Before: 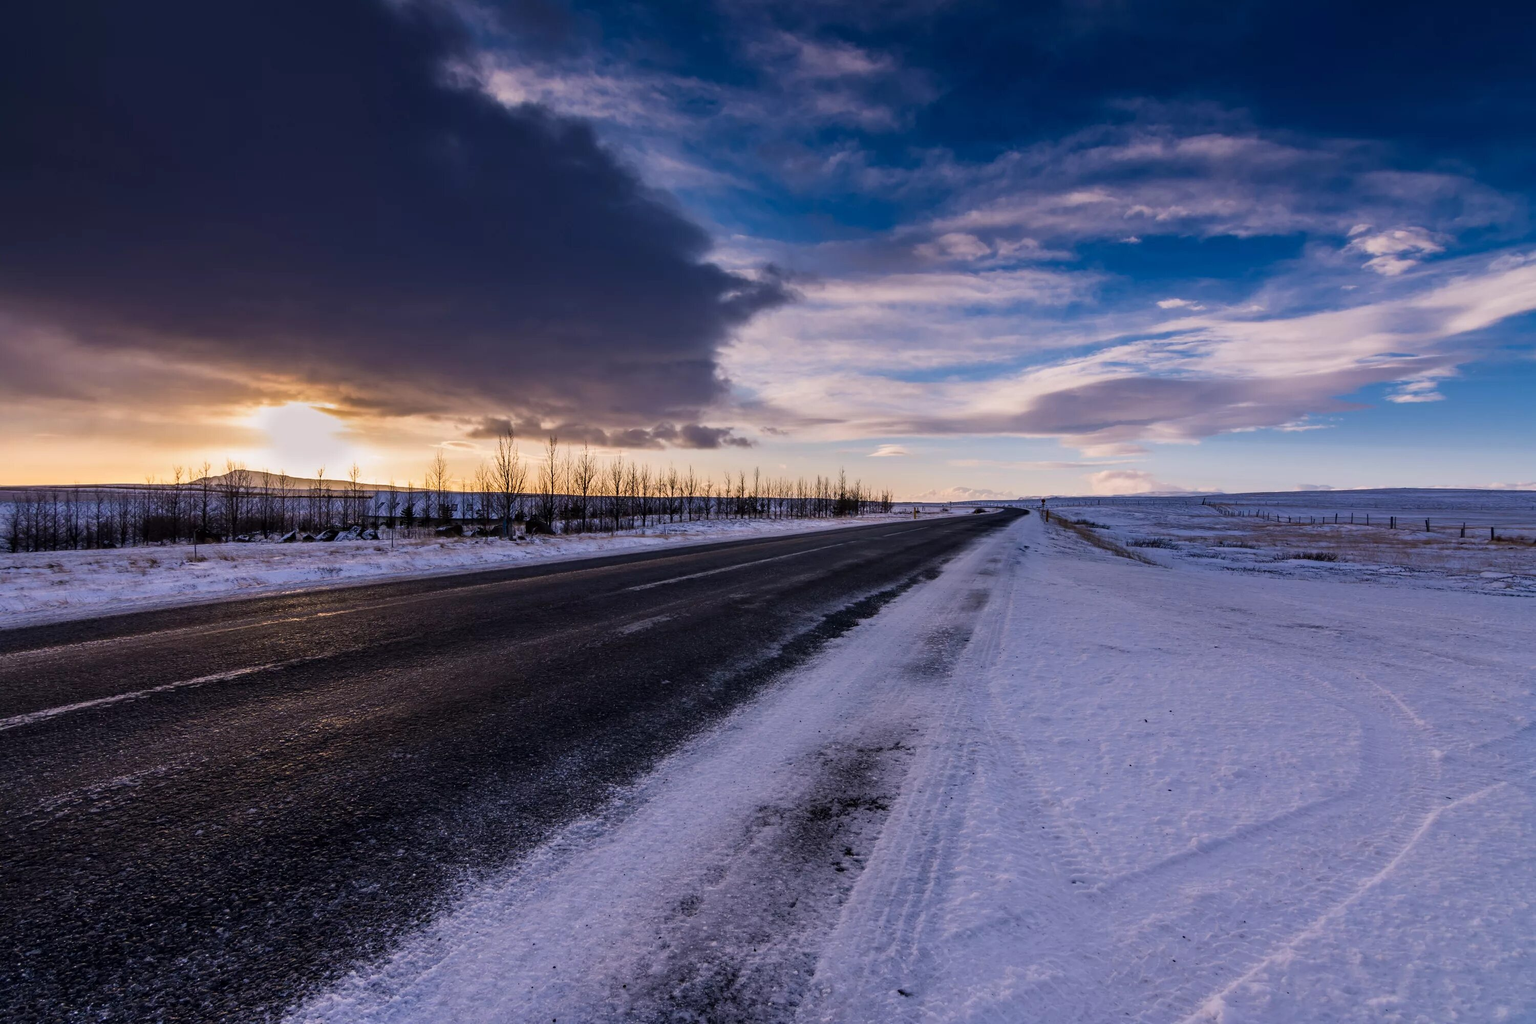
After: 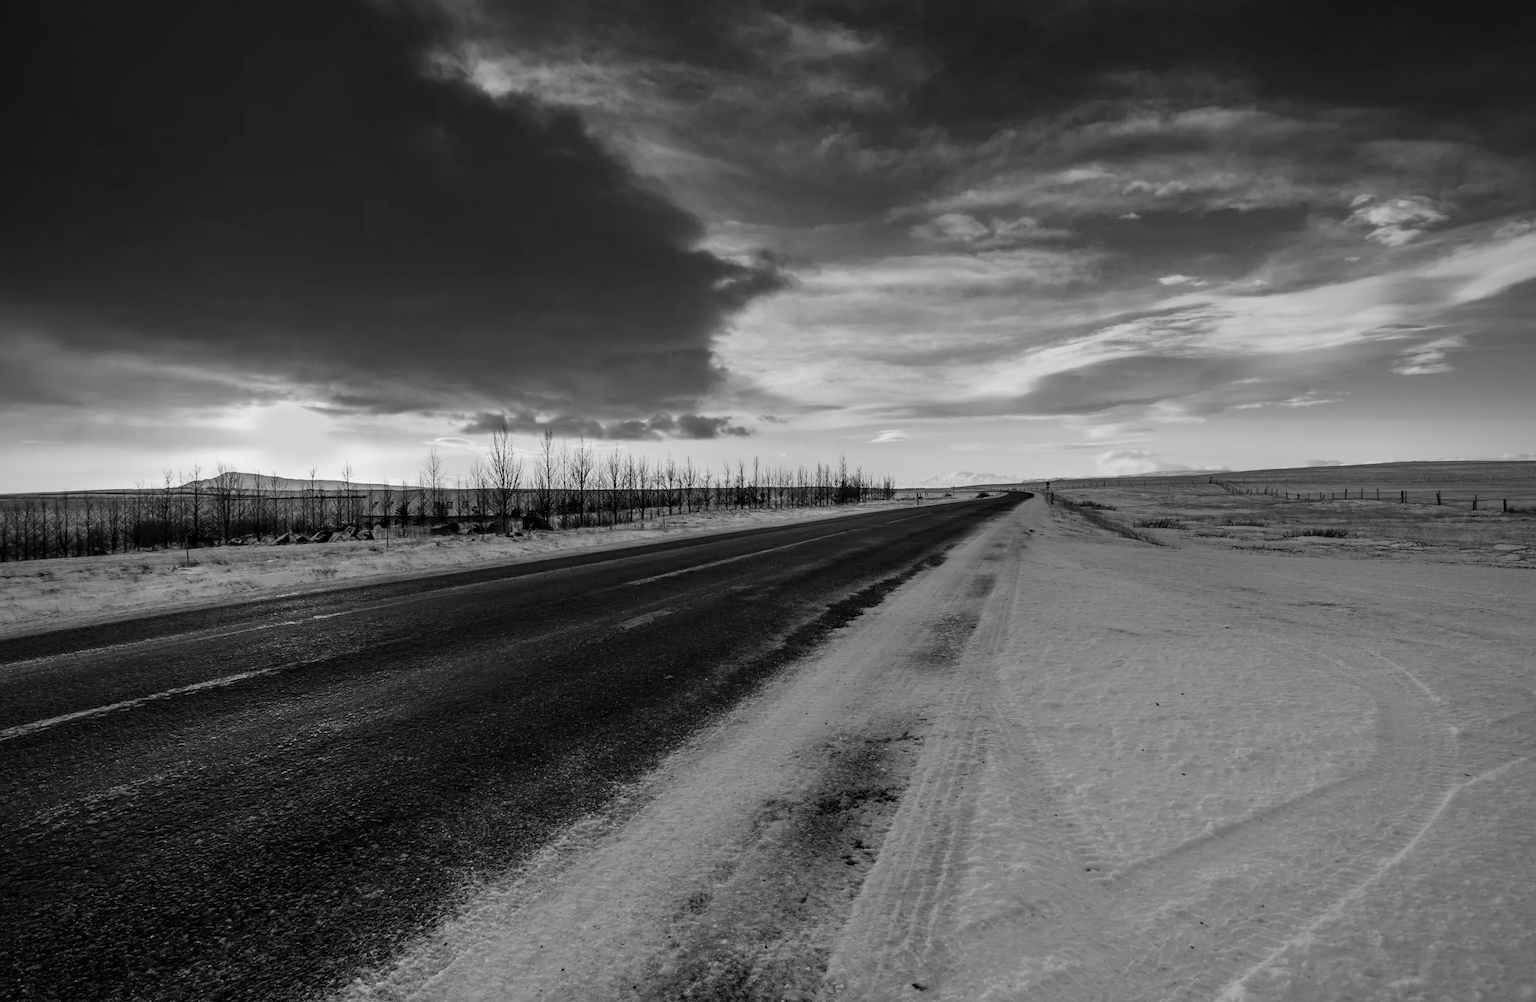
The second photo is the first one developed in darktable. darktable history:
rotate and perspective: rotation -1.42°, crop left 0.016, crop right 0.984, crop top 0.035, crop bottom 0.965
vignetting: unbound false
monochrome: on, module defaults
